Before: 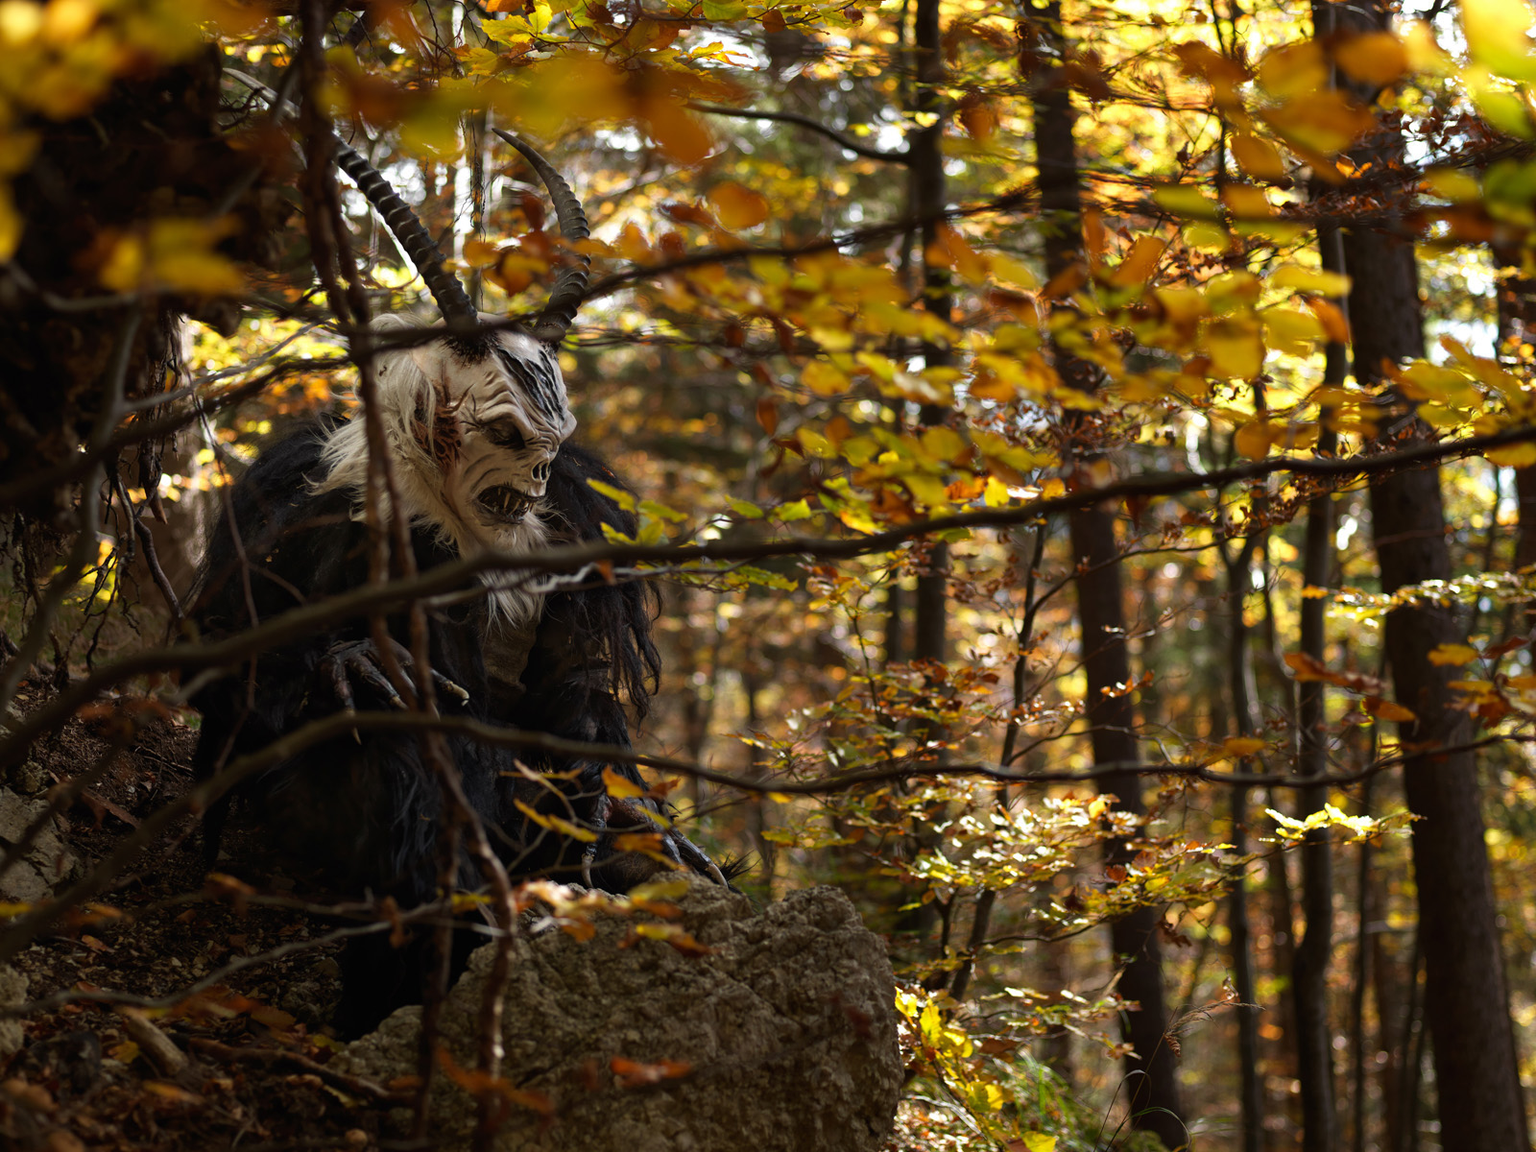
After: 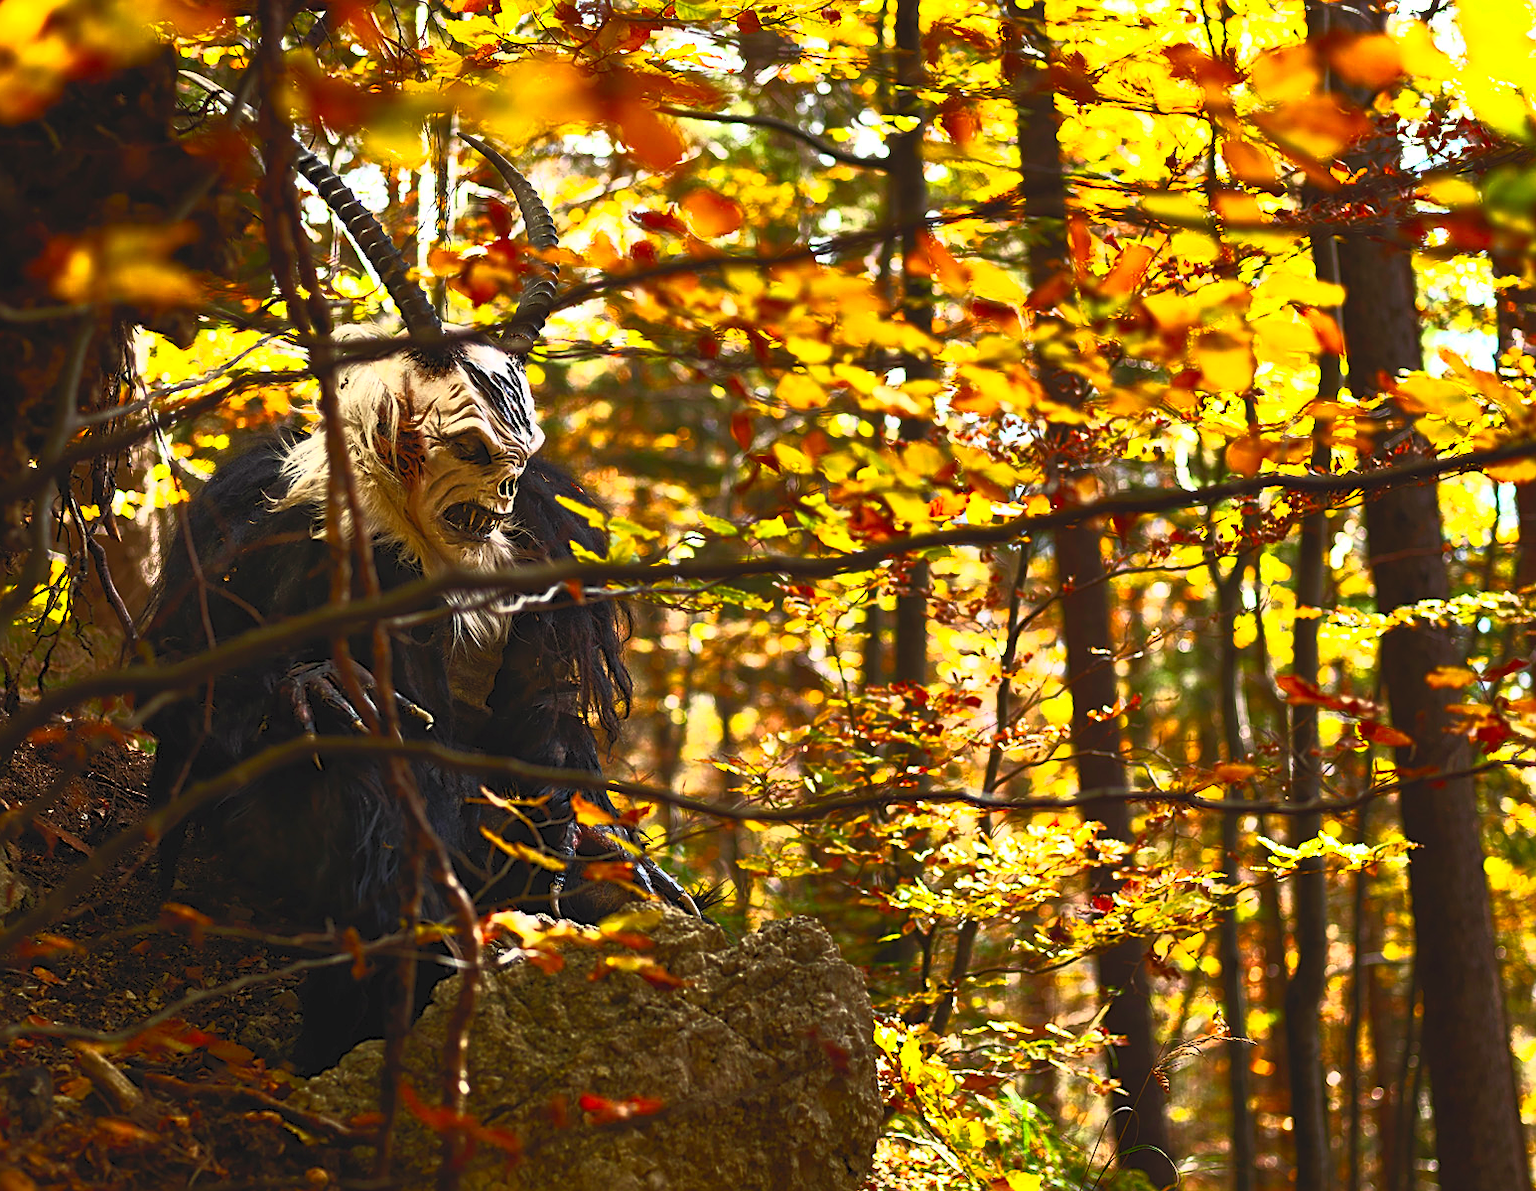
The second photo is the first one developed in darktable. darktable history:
crop and rotate: left 3.31%
contrast brightness saturation: contrast 0.996, brightness 0.991, saturation 0.985
sharpen: amount 0.499
